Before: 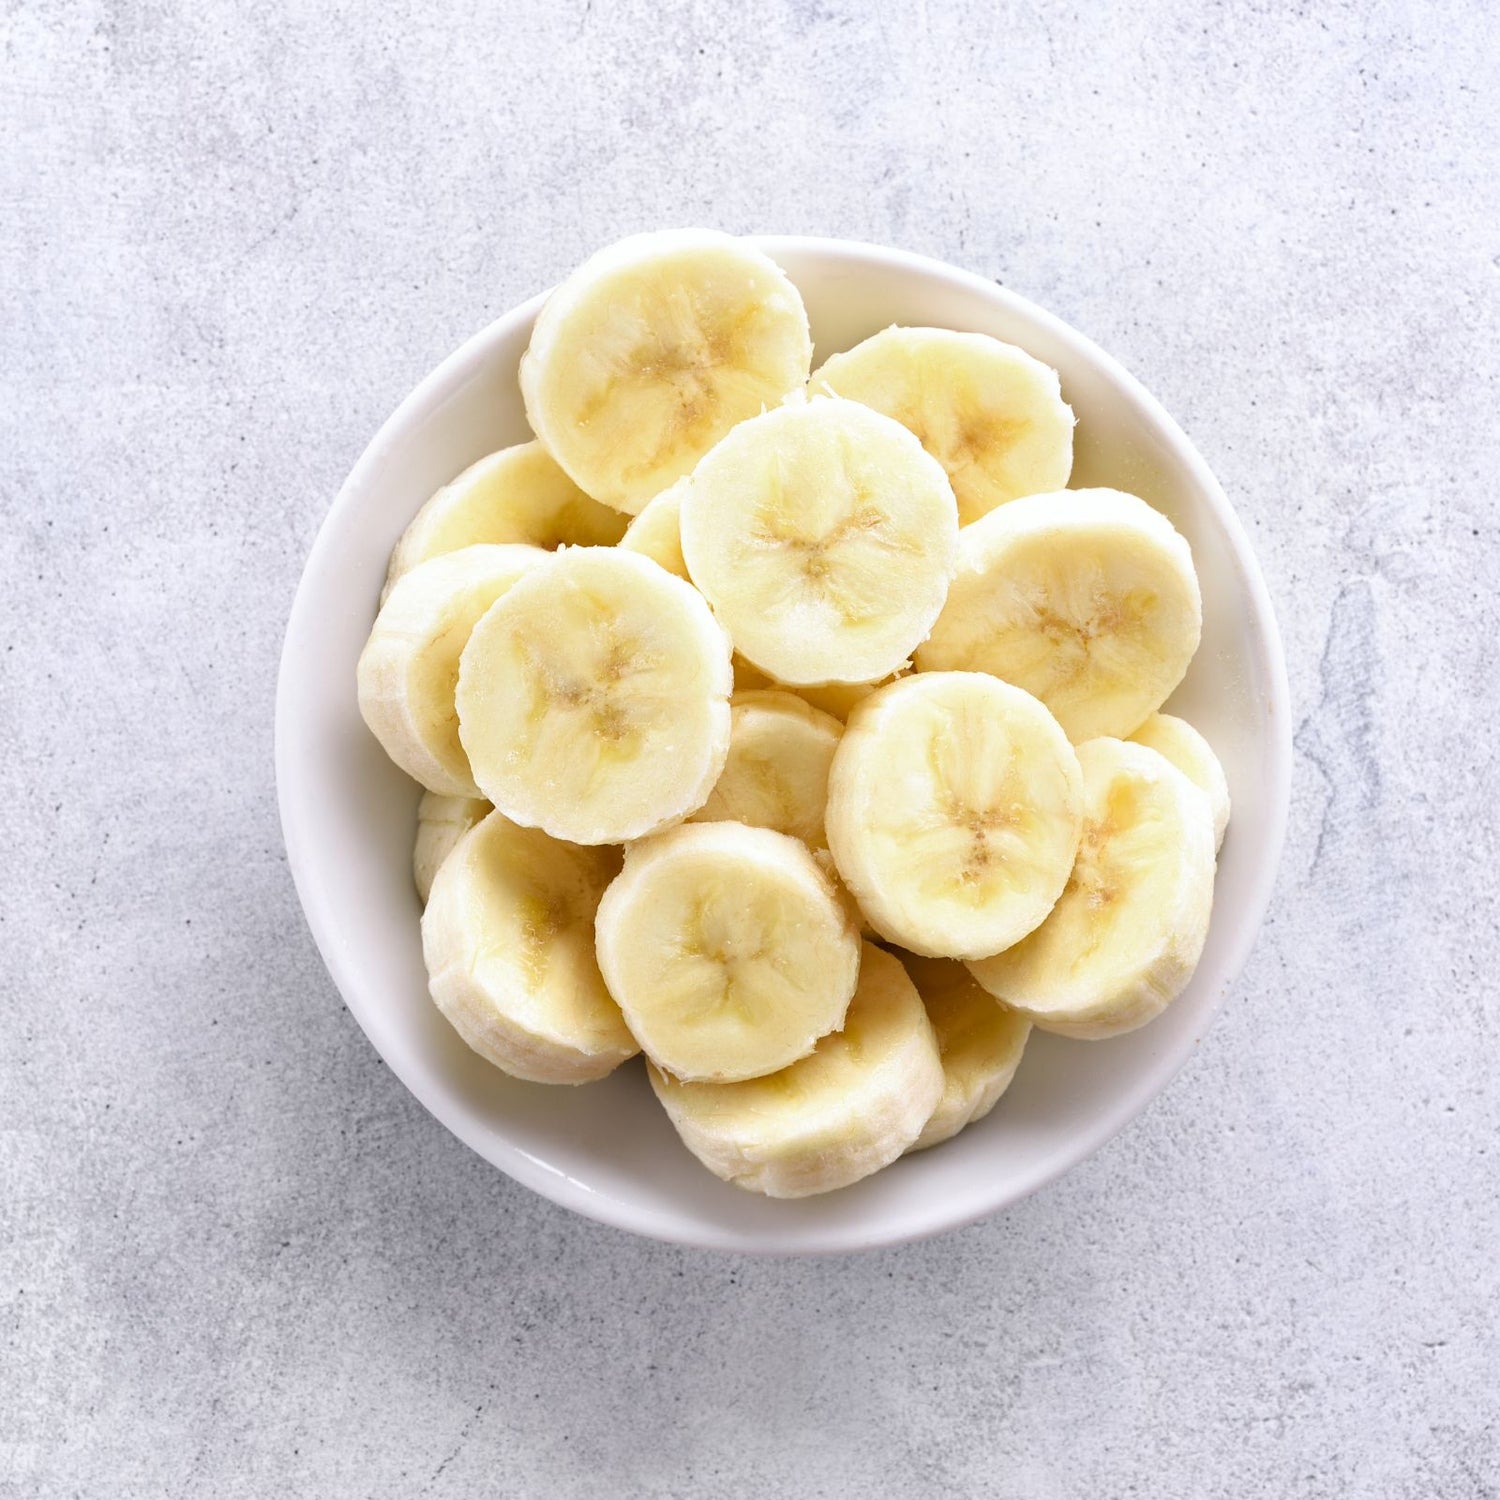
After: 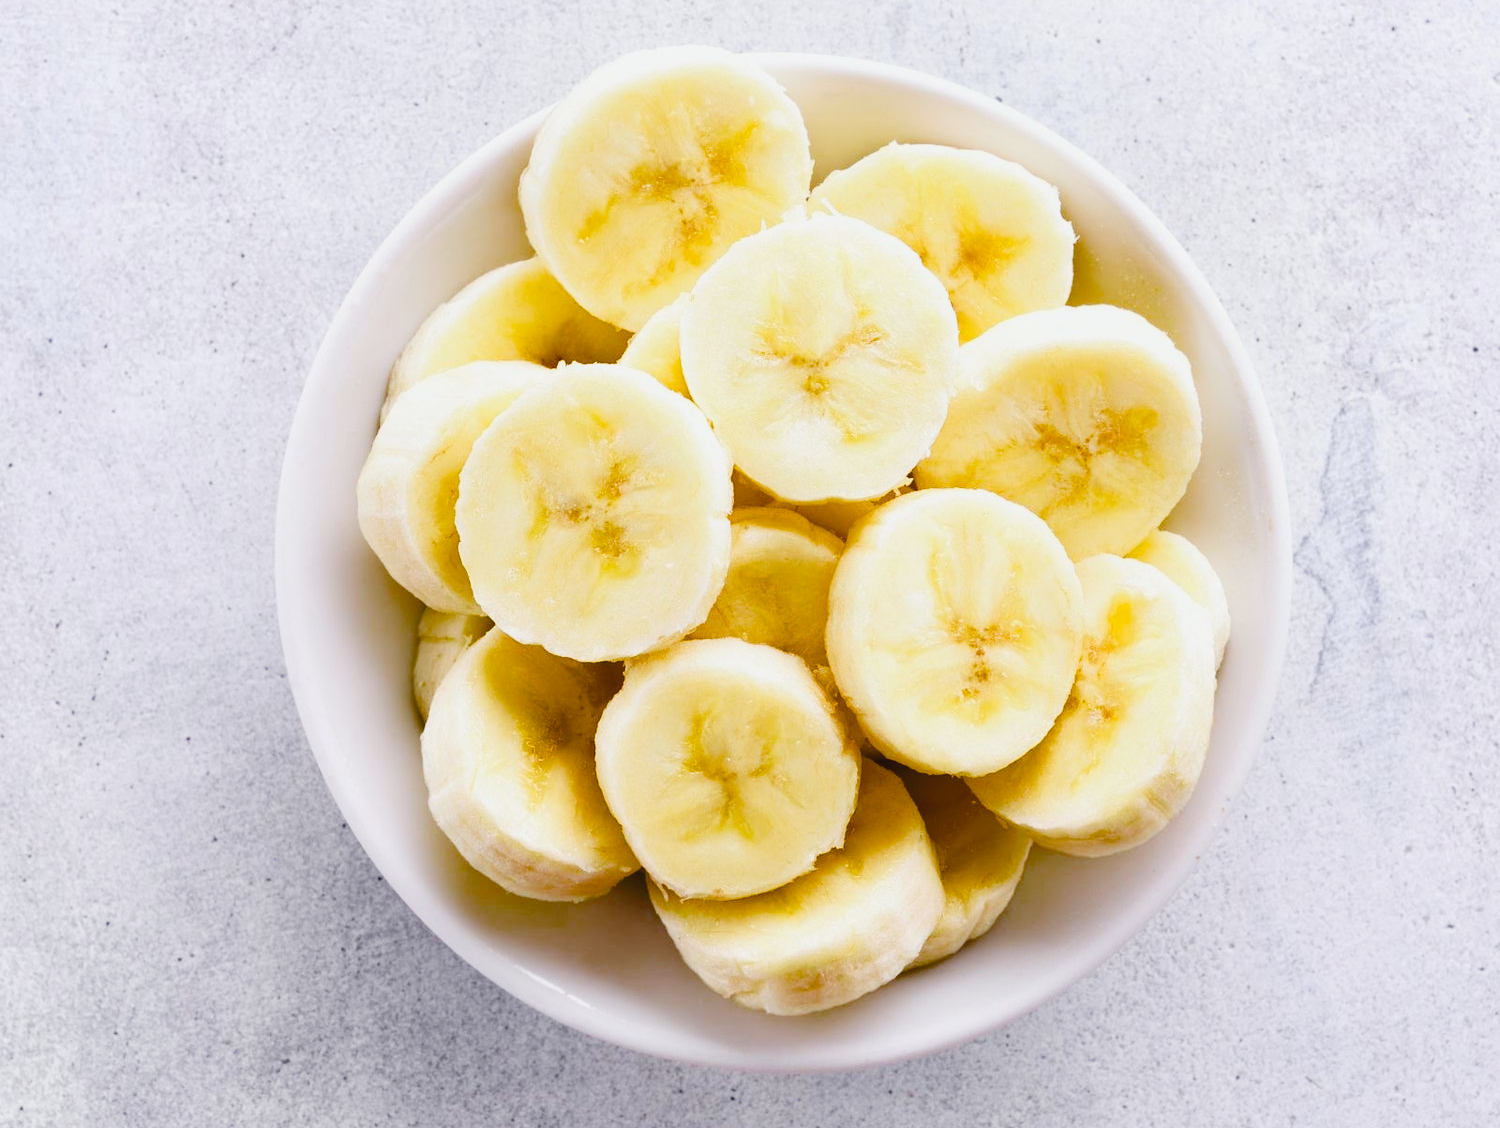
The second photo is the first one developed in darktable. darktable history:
tone curve: curves: ch0 [(0, 0.025) (0.15, 0.143) (0.452, 0.486) (0.751, 0.788) (1, 0.961)]; ch1 [(0, 0) (0.43, 0.408) (0.476, 0.469) (0.497, 0.507) (0.546, 0.571) (0.566, 0.607) (0.62, 0.657) (1, 1)]; ch2 [(0, 0) (0.386, 0.397) (0.505, 0.498) (0.547, 0.546) (0.579, 0.58) (1, 1)], preserve colors none
crop and rotate: top 12.207%, bottom 12.546%
color balance rgb: linear chroma grading › shadows 9.714%, linear chroma grading › highlights 8.871%, linear chroma grading › global chroma 14.357%, linear chroma grading › mid-tones 14.747%, perceptual saturation grading › global saturation 20%, perceptual saturation grading › highlights -24.975%, perceptual saturation grading › shadows 50.192%, global vibrance 15.861%, saturation formula JzAzBz (2021)
